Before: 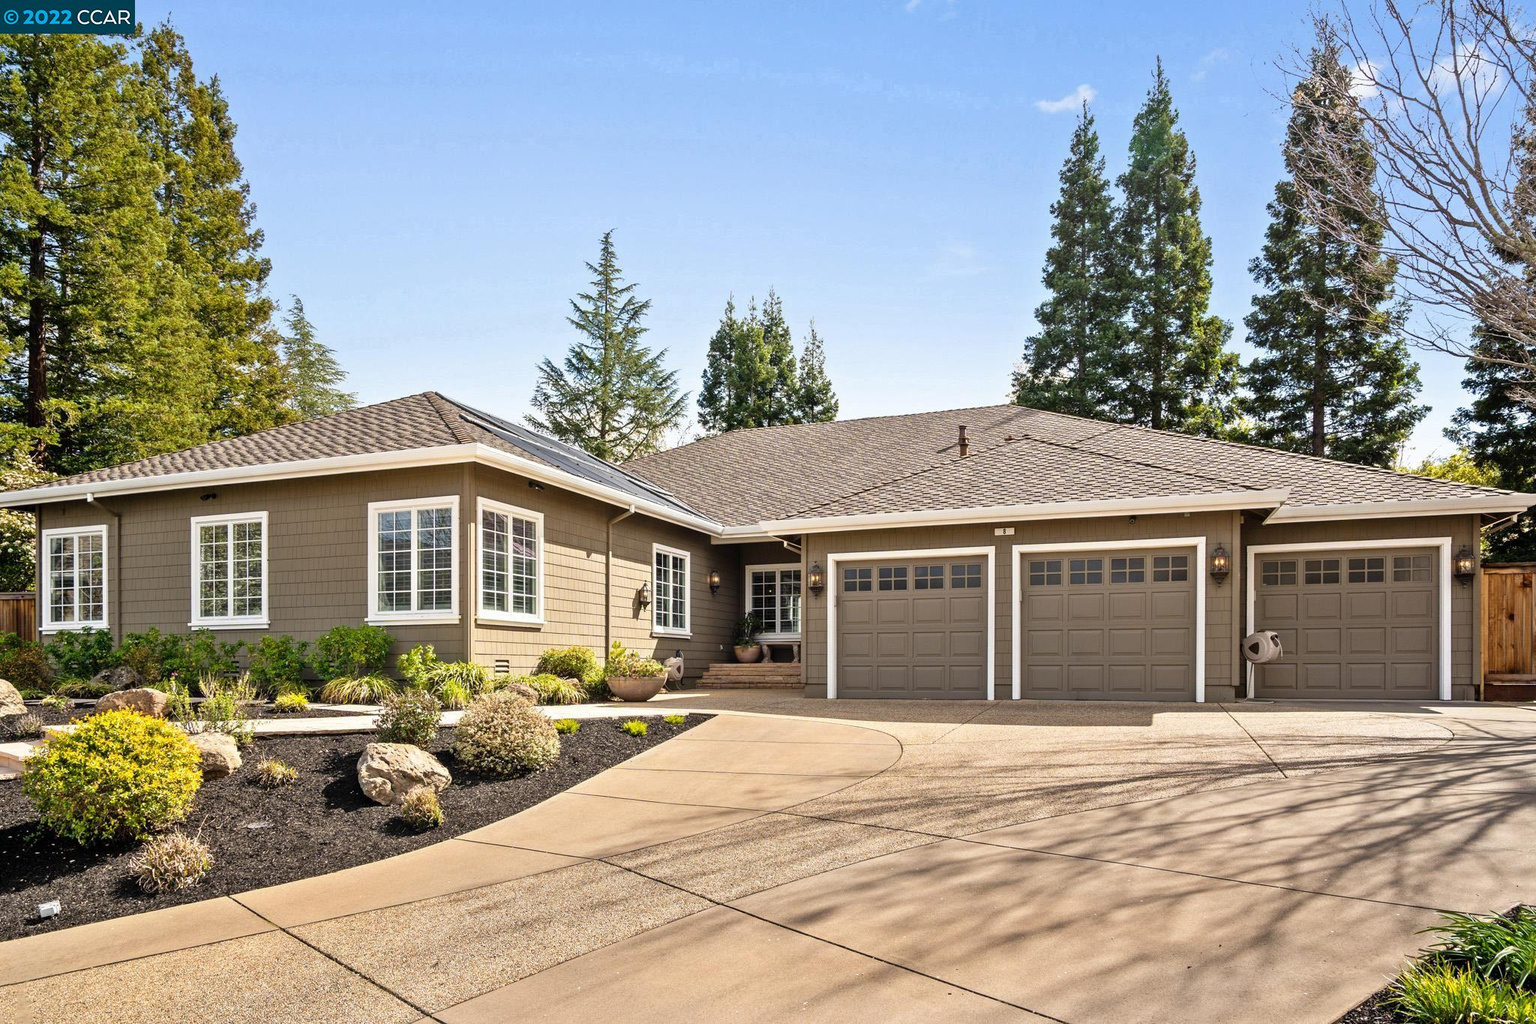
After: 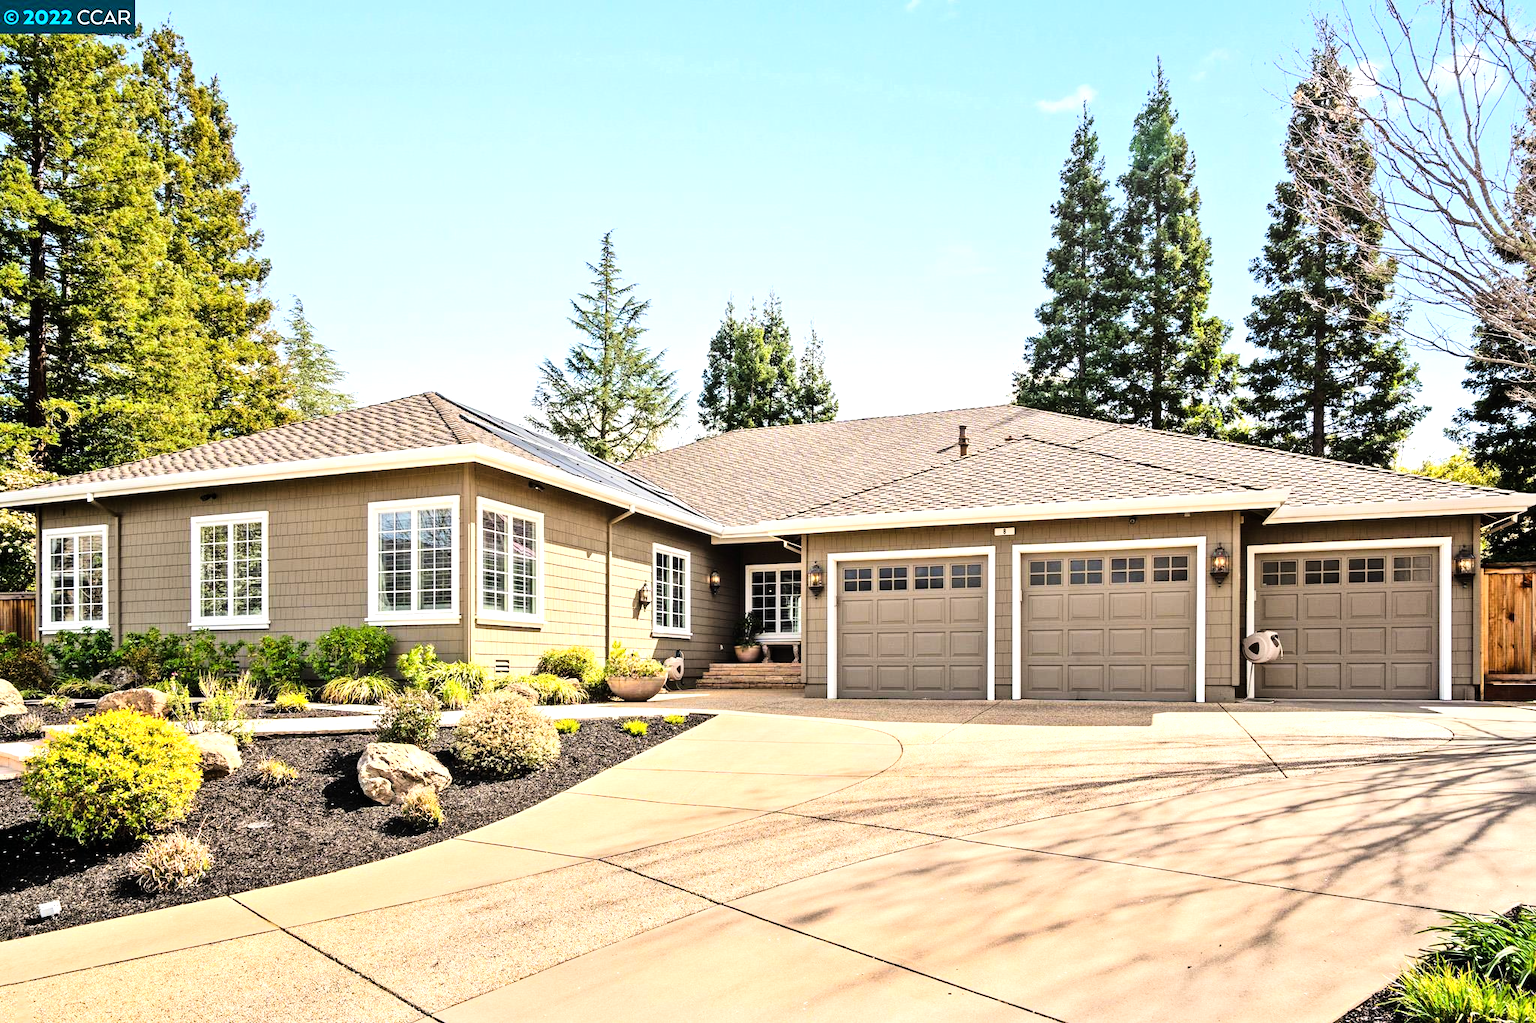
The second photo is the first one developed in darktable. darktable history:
tone equalizer: -8 EV -0.778 EV, -7 EV -0.716 EV, -6 EV -0.634 EV, -5 EV -0.407 EV, -3 EV 0.366 EV, -2 EV 0.6 EV, -1 EV 0.697 EV, +0 EV 0.761 EV, edges refinement/feathering 500, mask exposure compensation -1.57 EV, preserve details no
tone curve: curves: ch0 [(0, 0) (0.003, 0.003) (0.011, 0.01) (0.025, 0.023) (0.044, 0.041) (0.069, 0.064) (0.1, 0.094) (0.136, 0.143) (0.177, 0.205) (0.224, 0.281) (0.277, 0.367) (0.335, 0.457) (0.399, 0.542) (0.468, 0.629) (0.543, 0.711) (0.623, 0.788) (0.709, 0.863) (0.801, 0.912) (0.898, 0.955) (1, 1)], color space Lab, linked channels, preserve colors none
